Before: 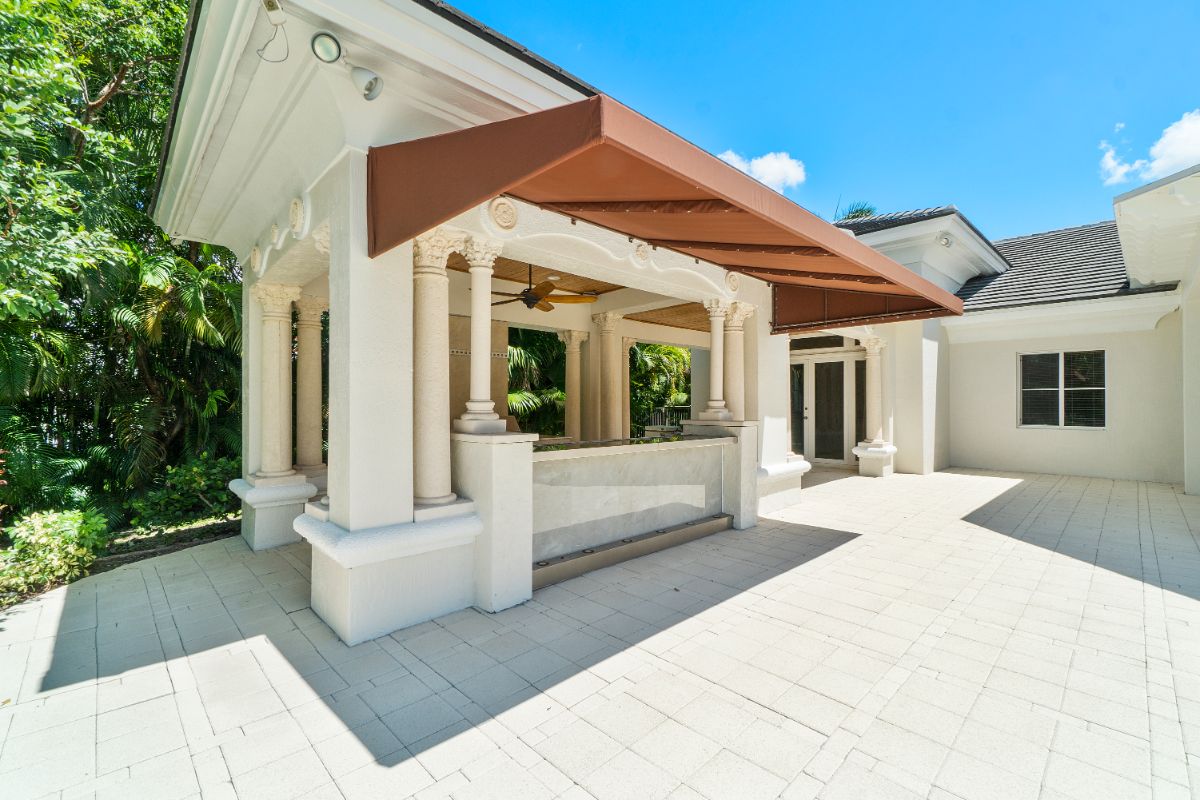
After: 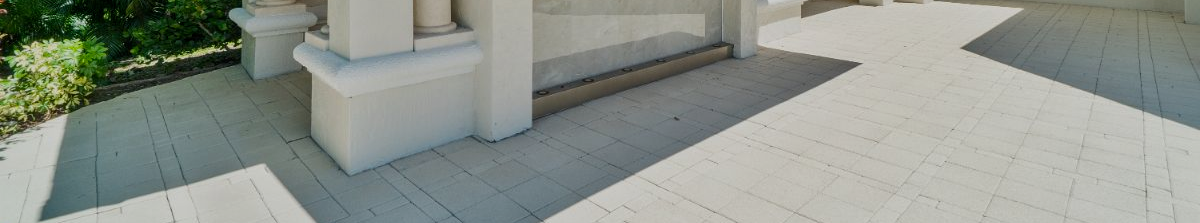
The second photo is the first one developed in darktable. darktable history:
crop and rotate: top 58.892%, bottom 13.152%
exposure: black level correction 0, exposure -0.717 EV, compensate highlight preservation false
local contrast: mode bilateral grid, contrast 20, coarseness 50, detail 120%, midtone range 0.2
color balance rgb: perceptual saturation grading › global saturation 14.578%
